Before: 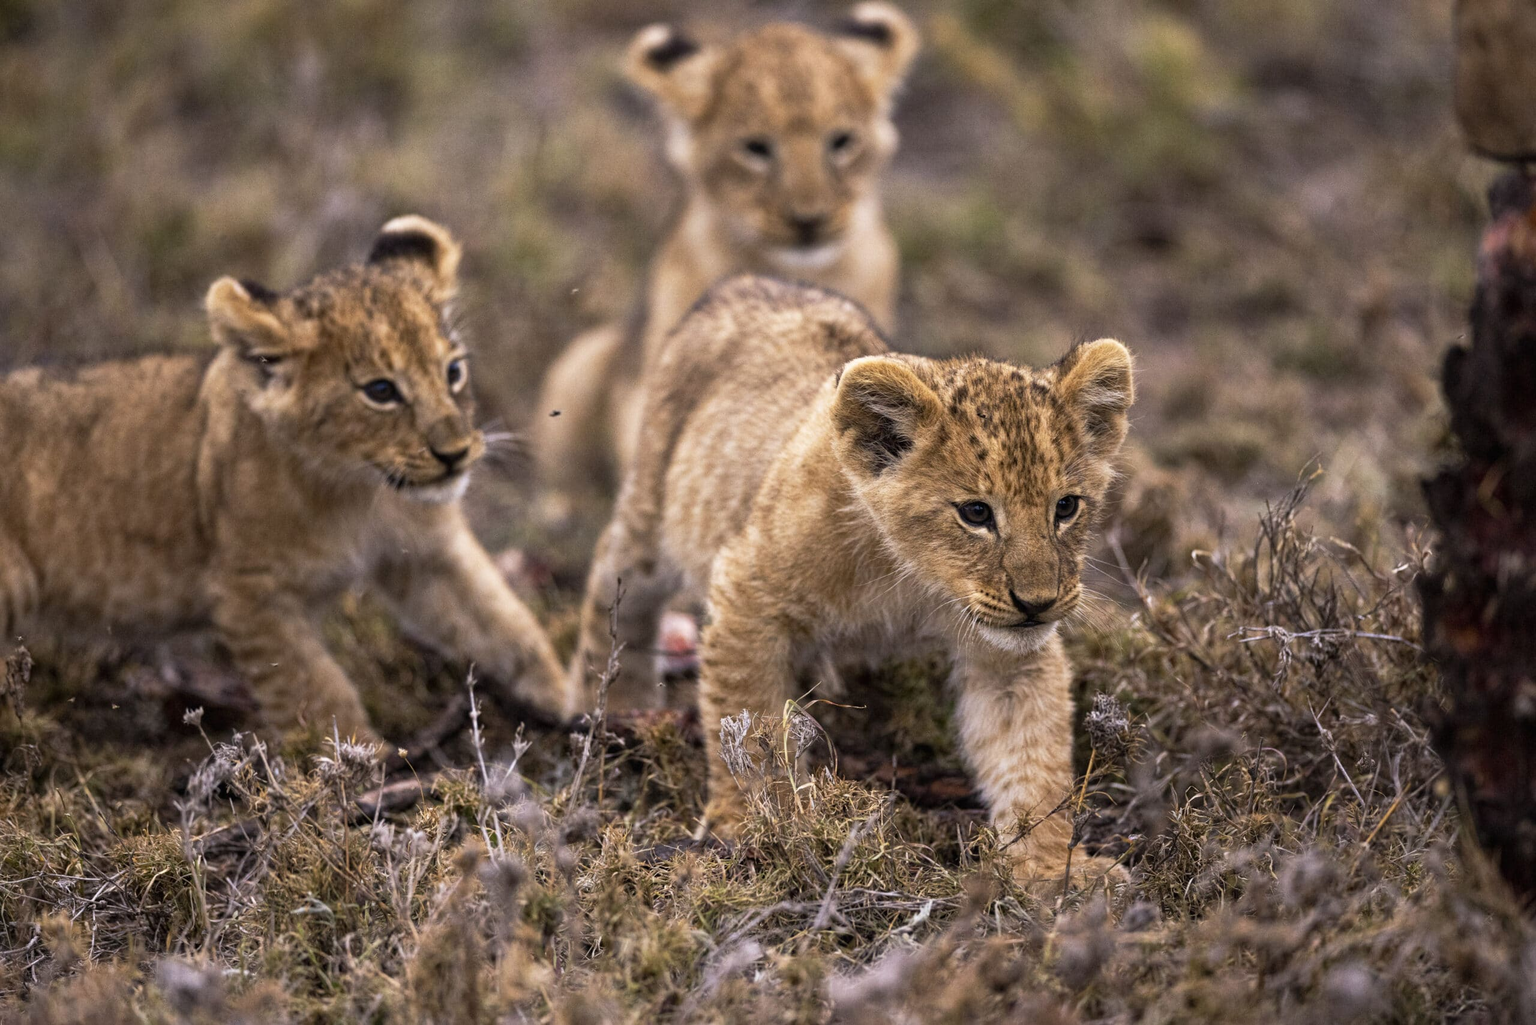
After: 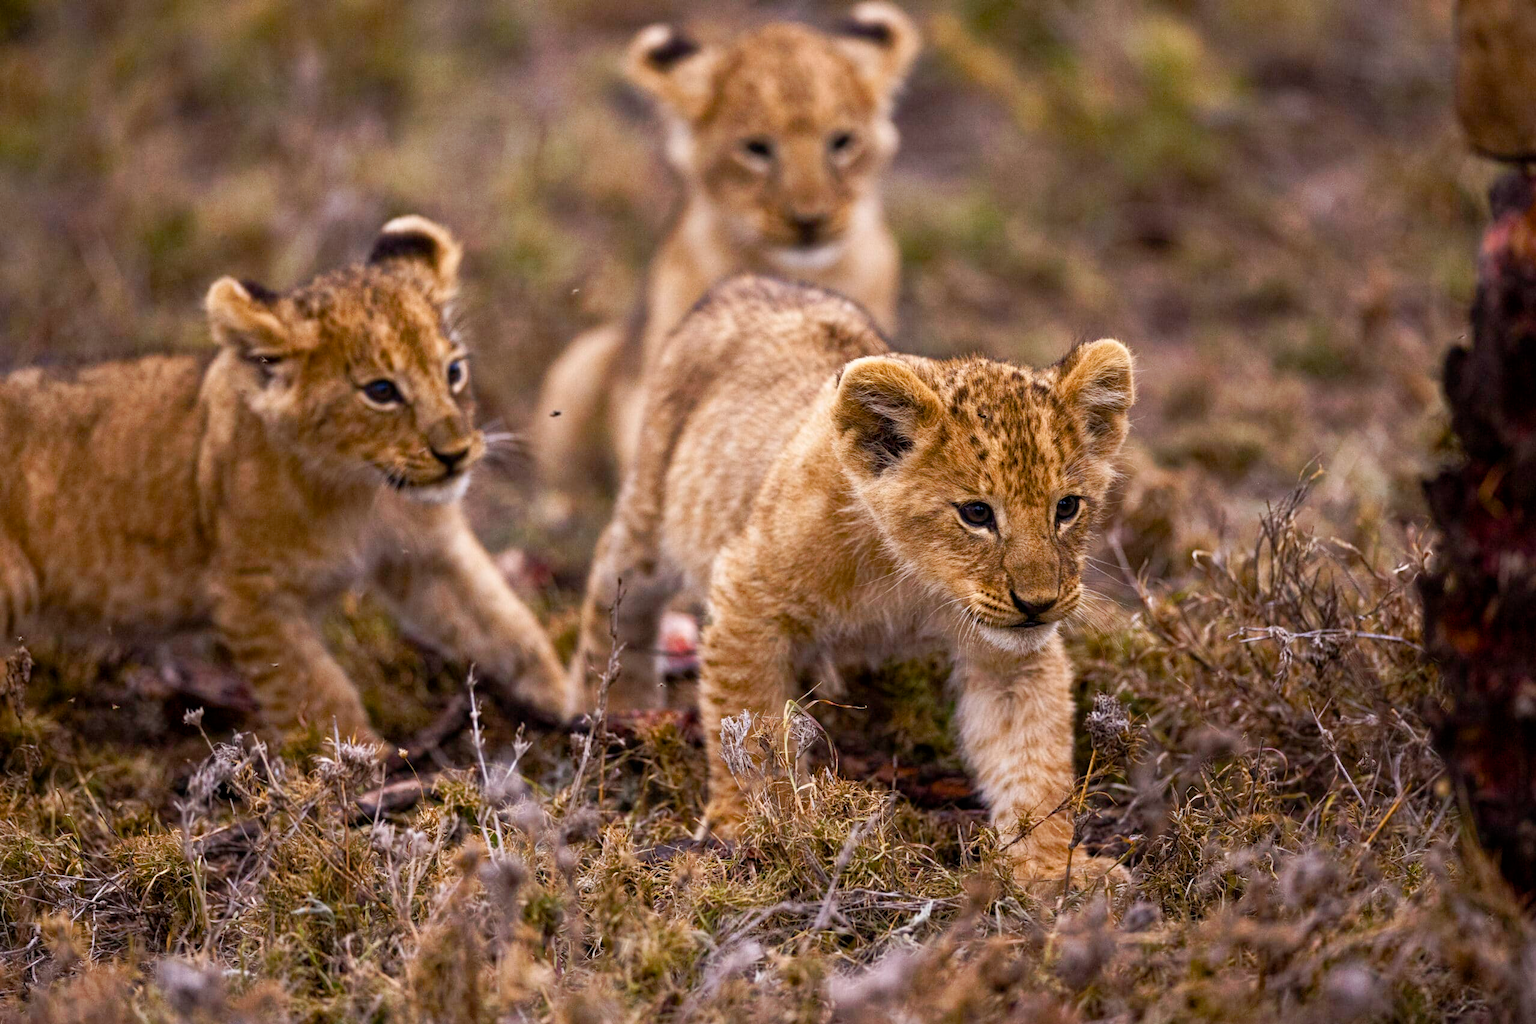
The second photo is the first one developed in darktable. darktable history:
tone curve: curves: ch0 [(0, 0) (0.003, 0.003) (0.011, 0.011) (0.025, 0.024) (0.044, 0.044) (0.069, 0.068) (0.1, 0.098) (0.136, 0.133) (0.177, 0.174) (0.224, 0.22) (0.277, 0.272) (0.335, 0.329) (0.399, 0.392) (0.468, 0.46) (0.543, 0.546) (0.623, 0.626) (0.709, 0.711) (0.801, 0.802) (0.898, 0.898) (1, 1)], preserve colors none
color balance rgb: perceptual saturation grading › global saturation 20%, perceptual saturation grading › highlights -25%, perceptual saturation grading › shadows 50%
